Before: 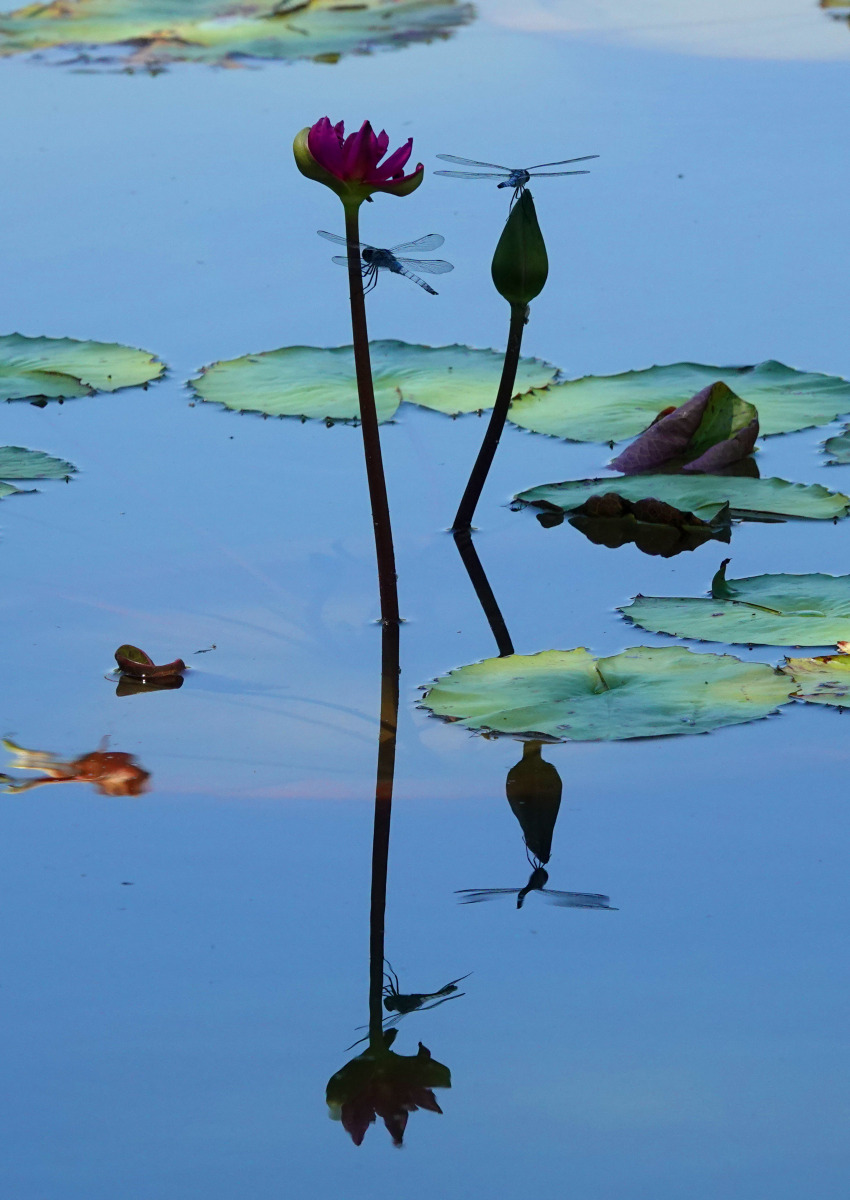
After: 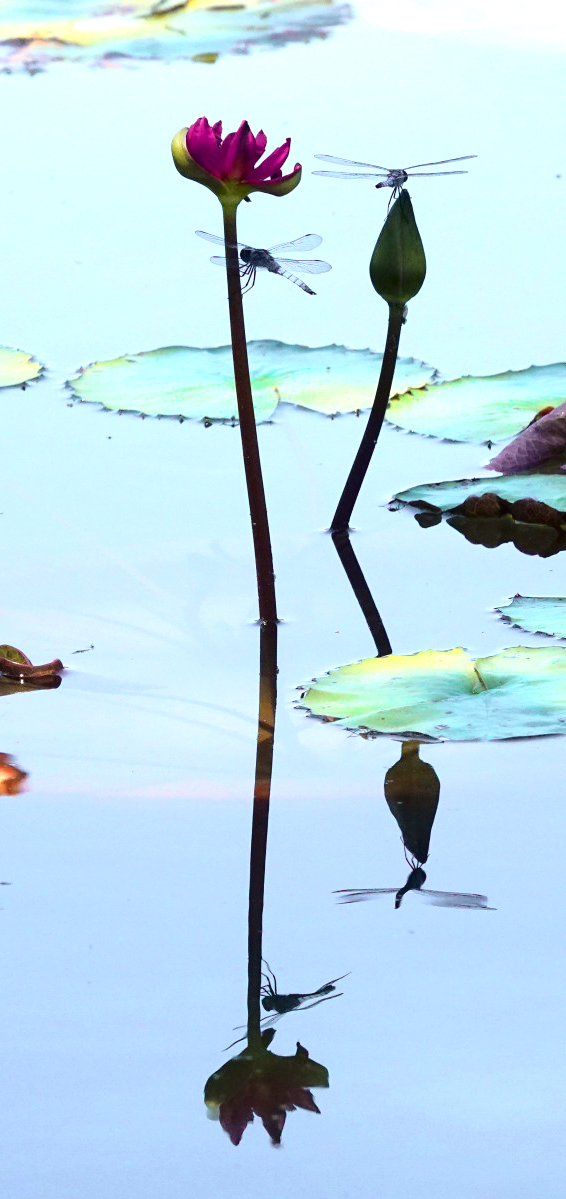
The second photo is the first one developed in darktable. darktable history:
exposure: black level correction 0, exposure 1.498 EV, compensate highlight preservation false
crop and rotate: left 14.484%, right 18.887%
tone curve: curves: ch0 [(0.003, 0.015) (0.104, 0.07) (0.236, 0.218) (0.401, 0.443) (0.495, 0.55) (0.65, 0.68) (0.832, 0.858) (1, 0.977)]; ch1 [(0, 0) (0.161, 0.092) (0.35, 0.33) (0.379, 0.401) (0.45, 0.466) (0.489, 0.499) (0.55, 0.56) (0.621, 0.615) (0.718, 0.734) (1, 1)]; ch2 [(0, 0) (0.369, 0.427) (0.44, 0.434) (0.502, 0.501) (0.557, 0.55) (0.586, 0.59) (1, 1)], color space Lab, independent channels, preserve colors none
